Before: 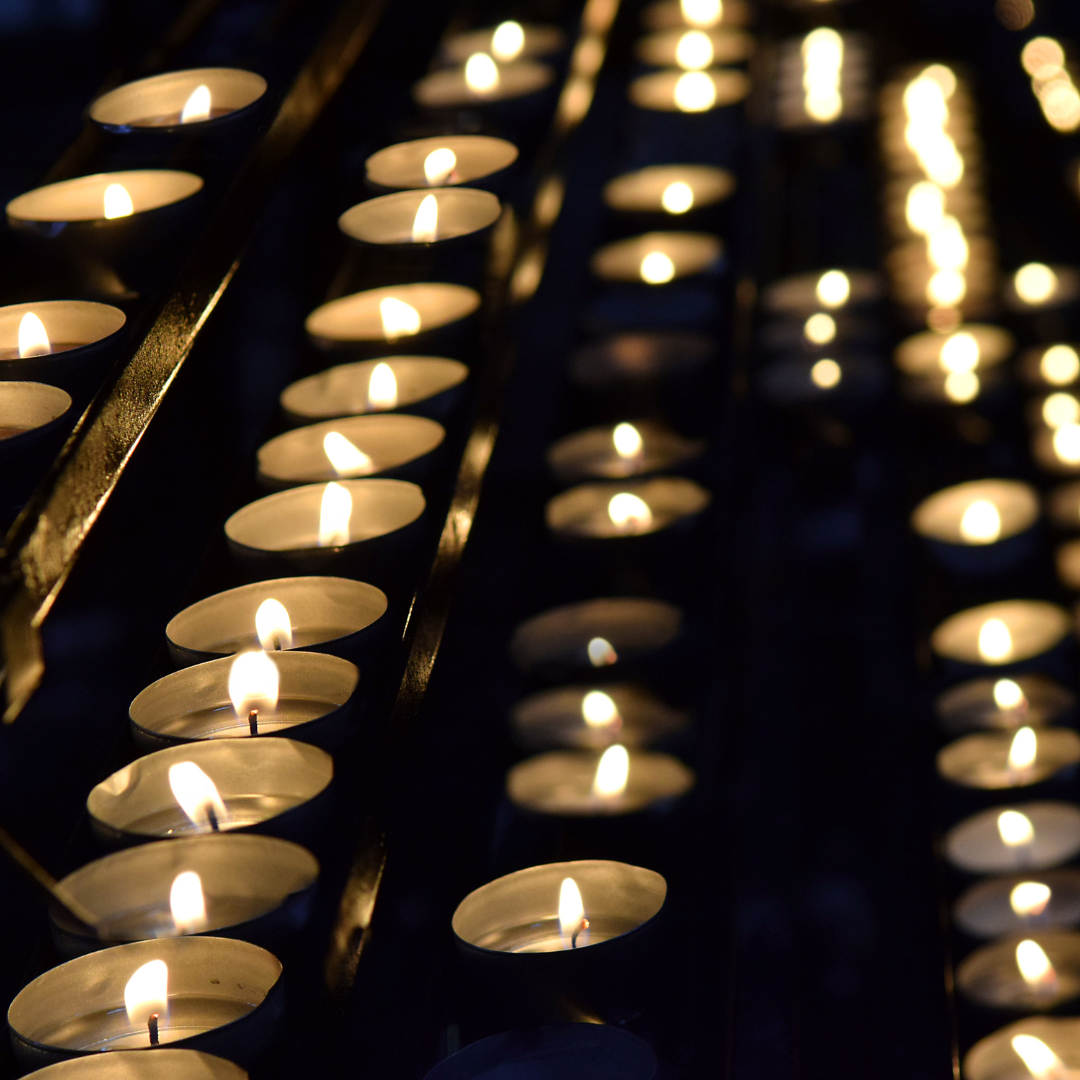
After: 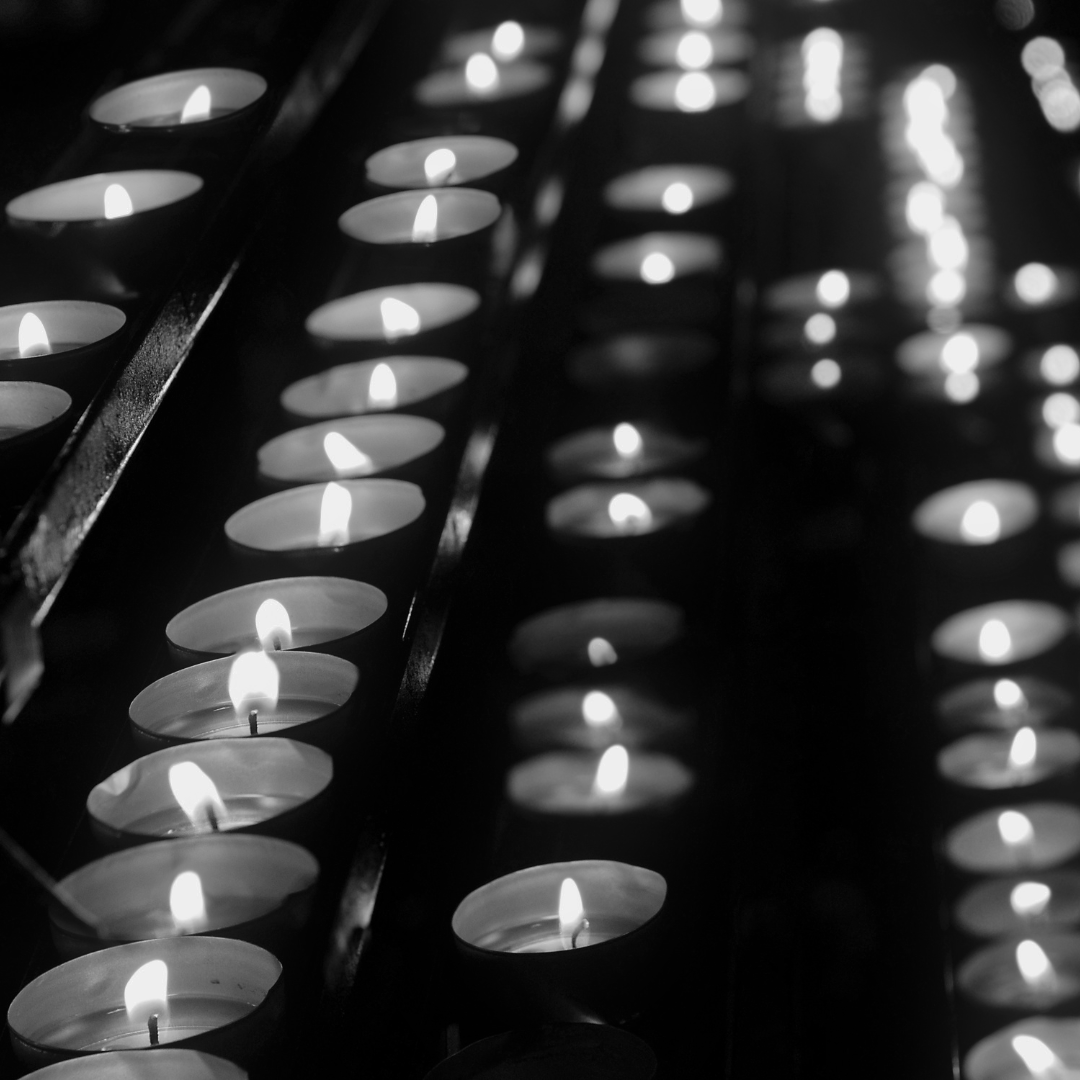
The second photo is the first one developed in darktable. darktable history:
bloom: size 13.65%, threshold 98.39%, strength 4.82%
monochrome: a -92.57, b 58.91
color balance rgb: perceptual saturation grading › global saturation 100%
color zones: curves: ch0 [(0, 0.613) (0.01, 0.613) (0.245, 0.448) (0.498, 0.529) (0.642, 0.665) (0.879, 0.777) (0.99, 0.613)]; ch1 [(0, 0.035) (0.121, 0.189) (0.259, 0.197) (0.415, 0.061) (0.589, 0.022) (0.732, 0.022) (0.857, 0.026) (0.991, 0.053)]
